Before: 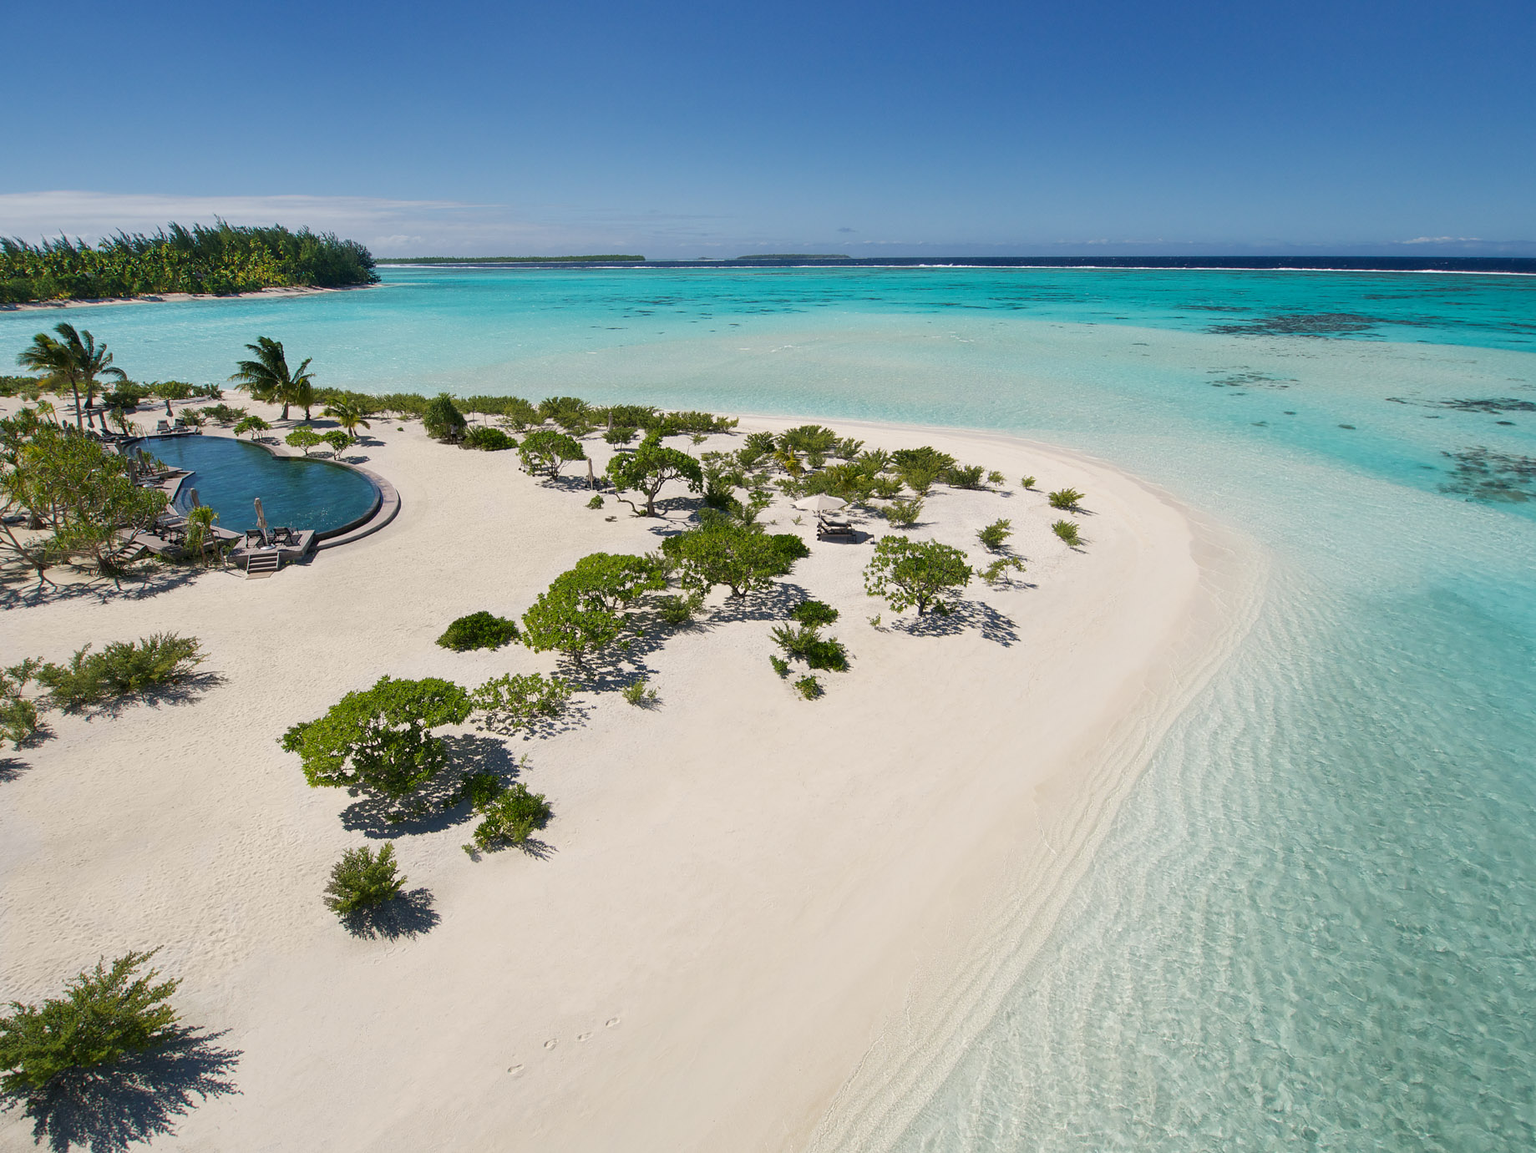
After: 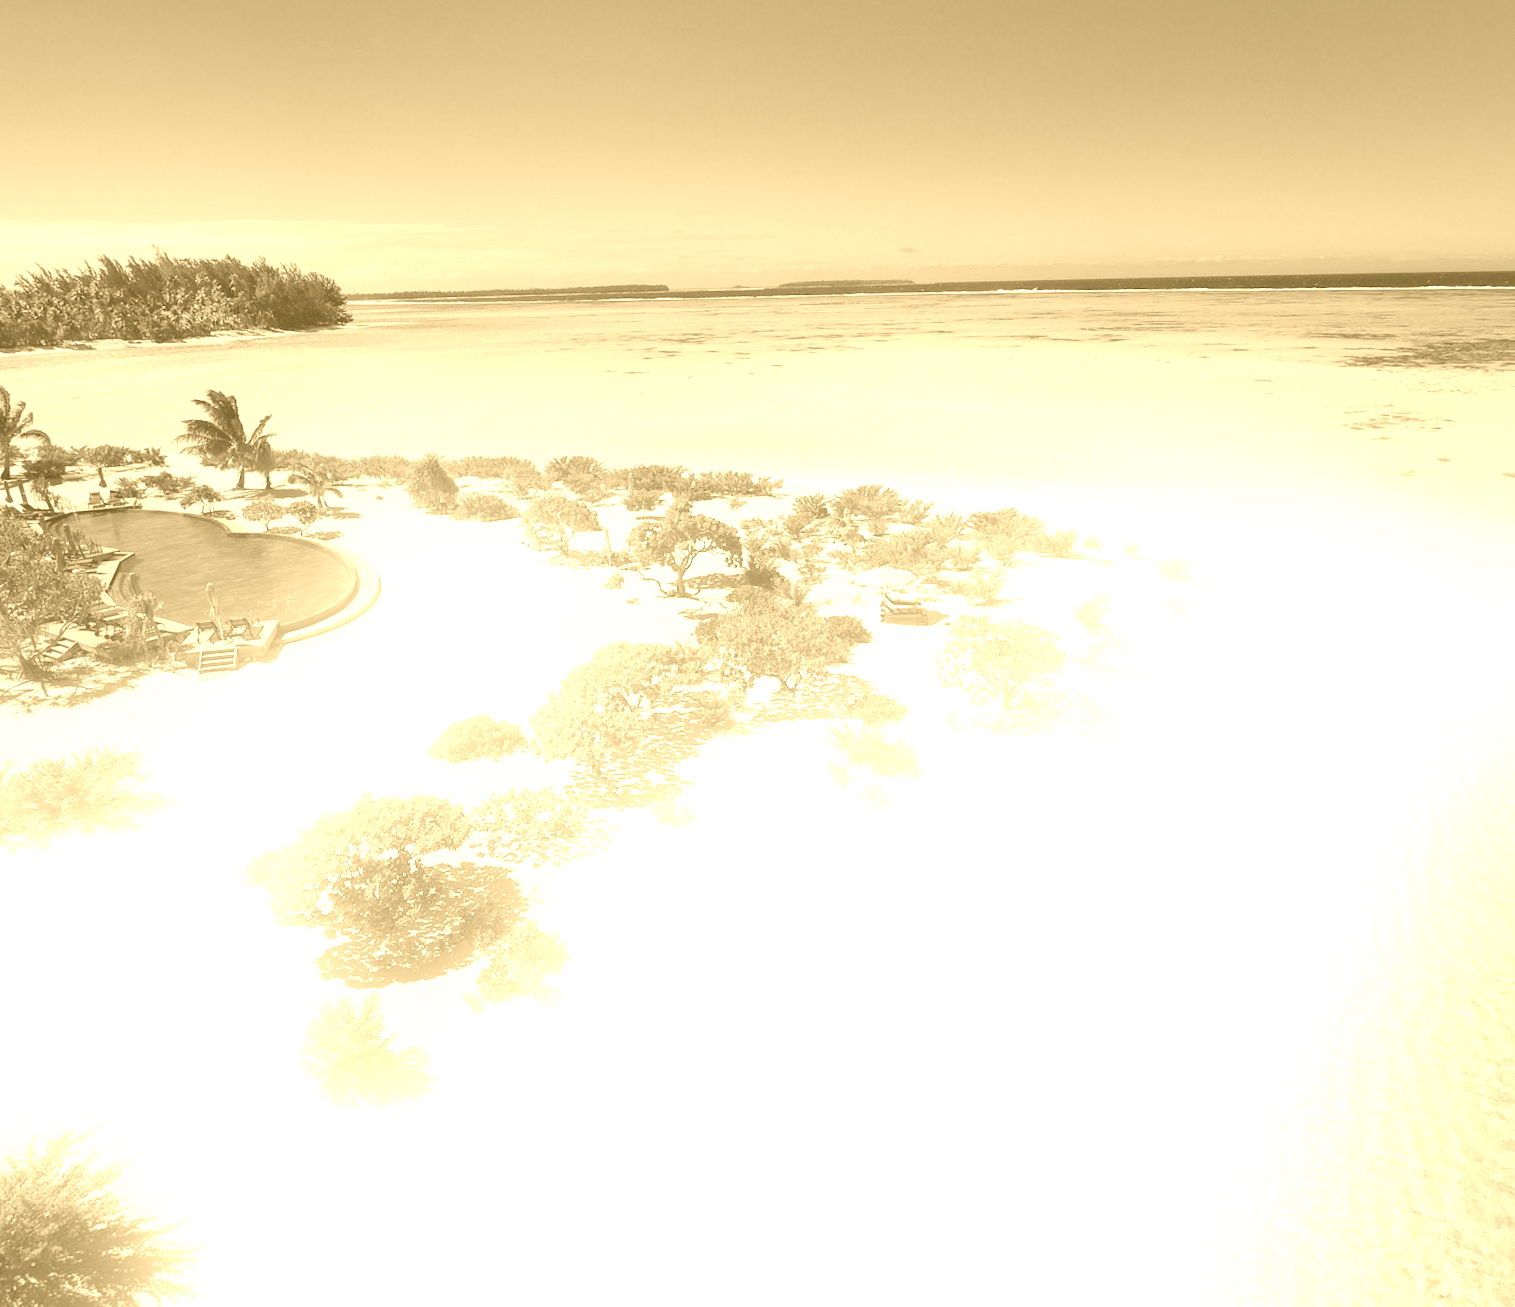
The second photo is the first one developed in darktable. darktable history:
crop and rotate: angle 1°, left 4.281%, top 0.642%, right 11.383%, bottom 2.486%
colorize: hue 36°, source mix 100%
bloom: on, module defaults
